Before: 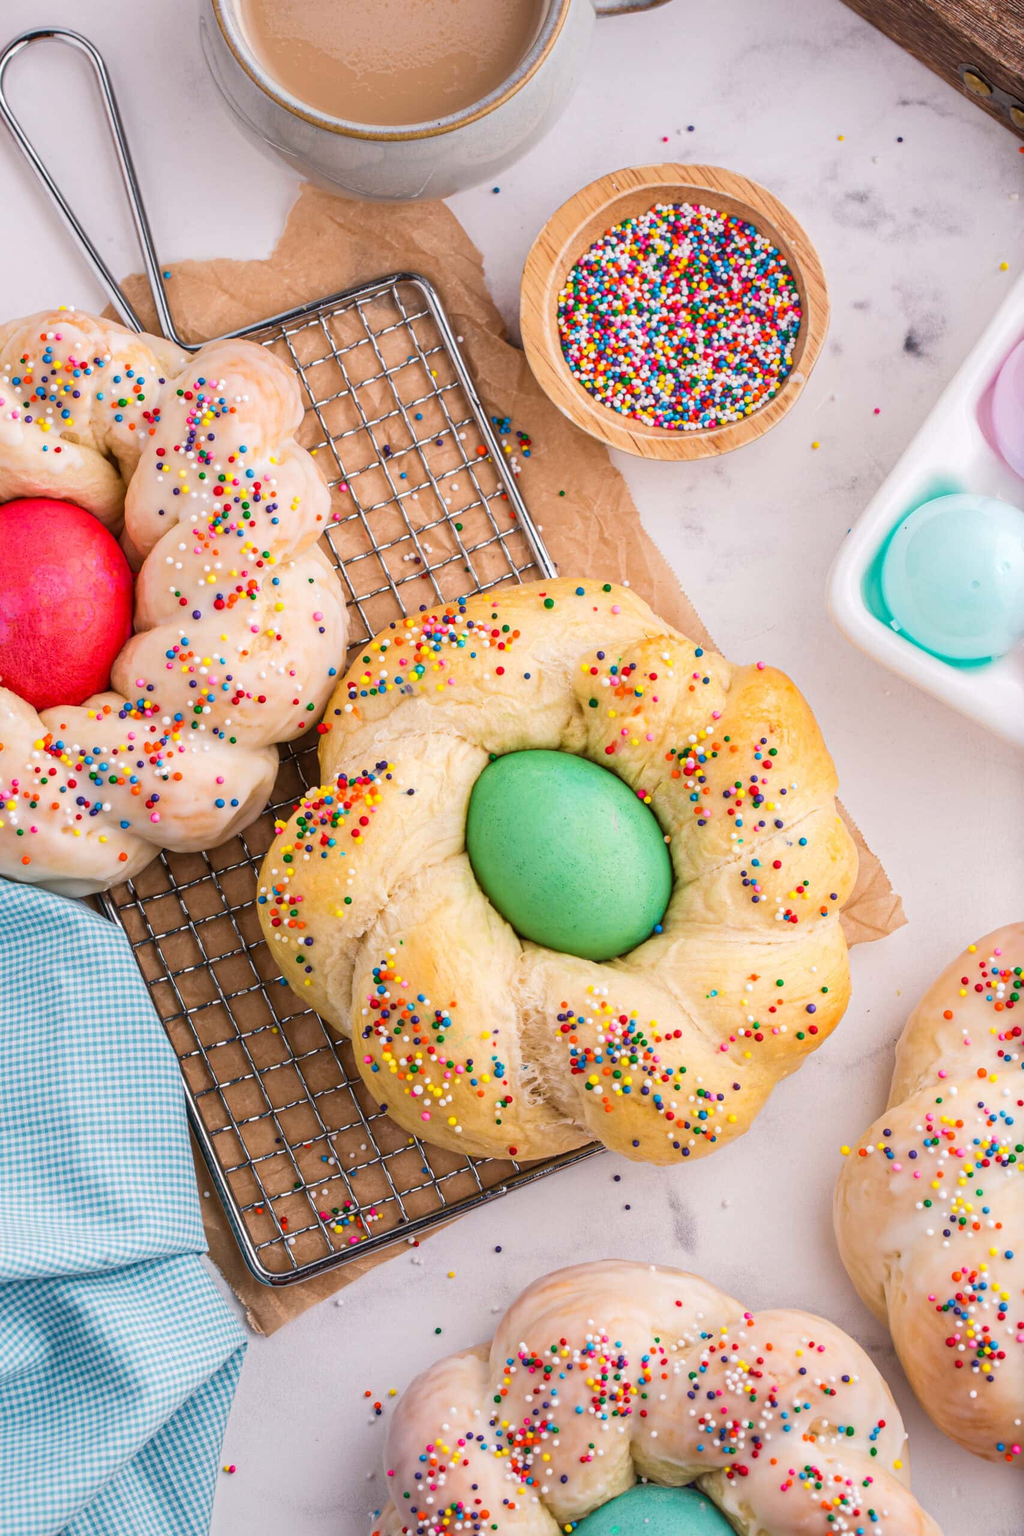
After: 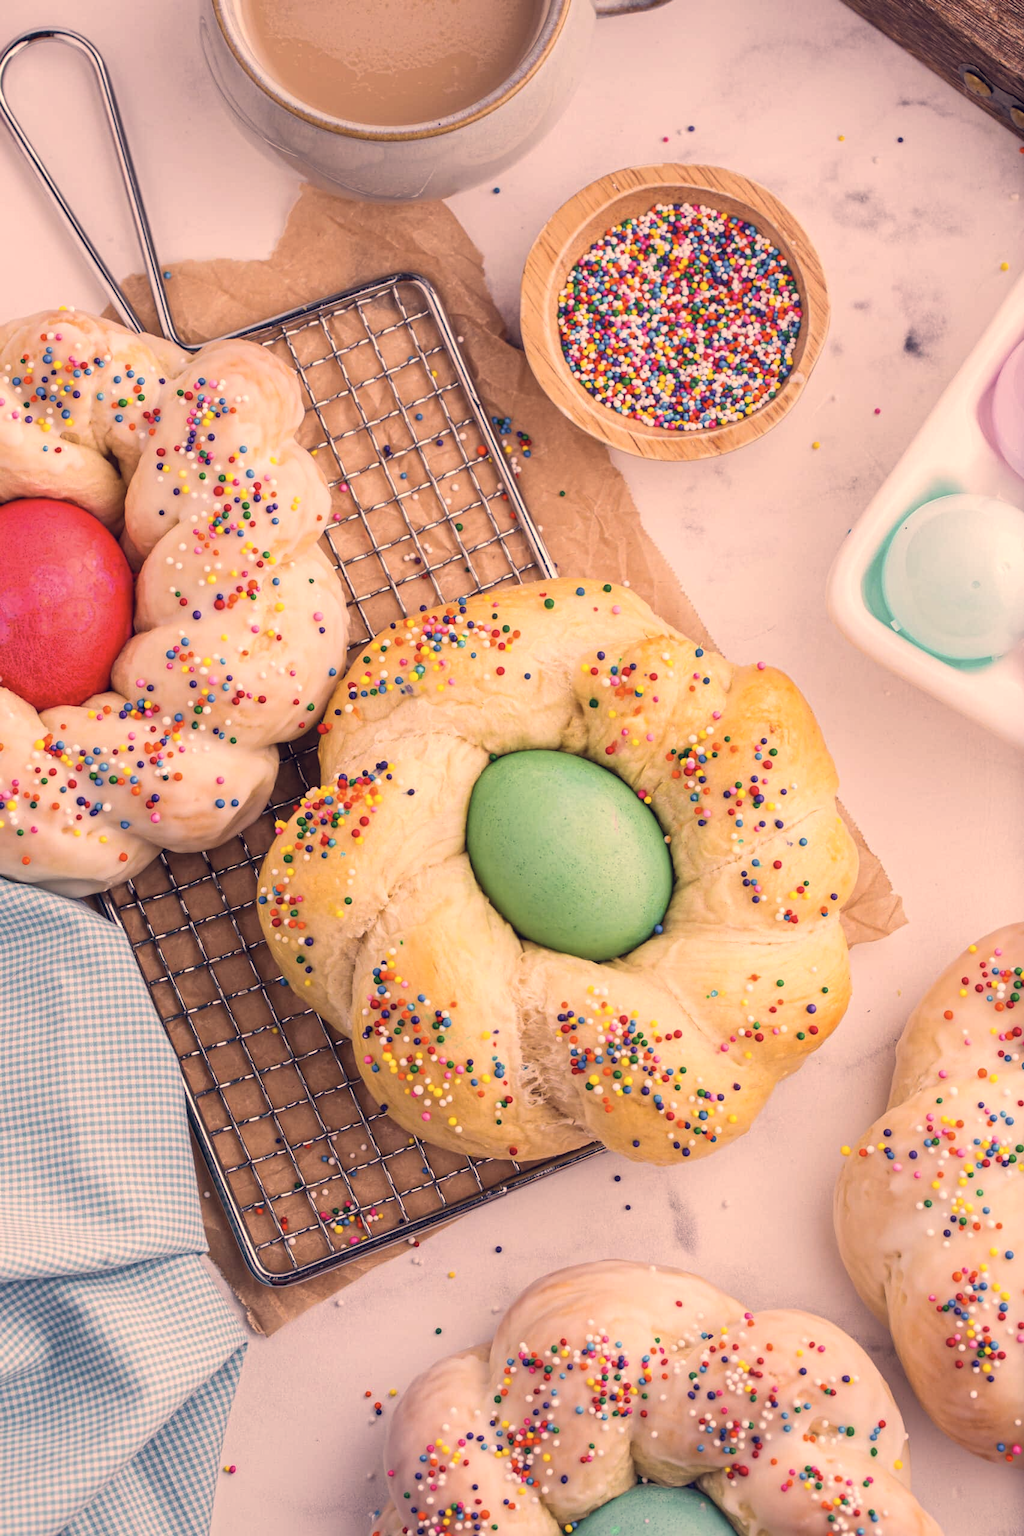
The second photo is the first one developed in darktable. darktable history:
color correction: highlights a* 19.57, highlights b* 27.21, shadows a* 3.37, shadows b* -17.9, saturation 0.735
